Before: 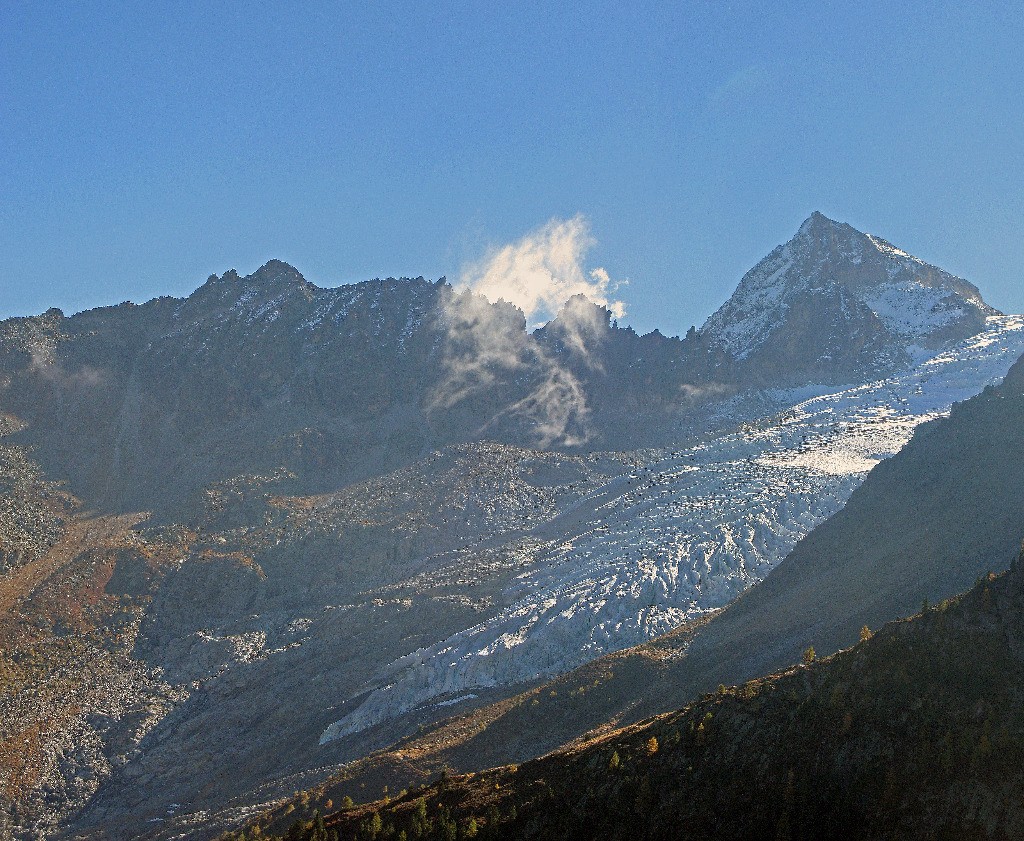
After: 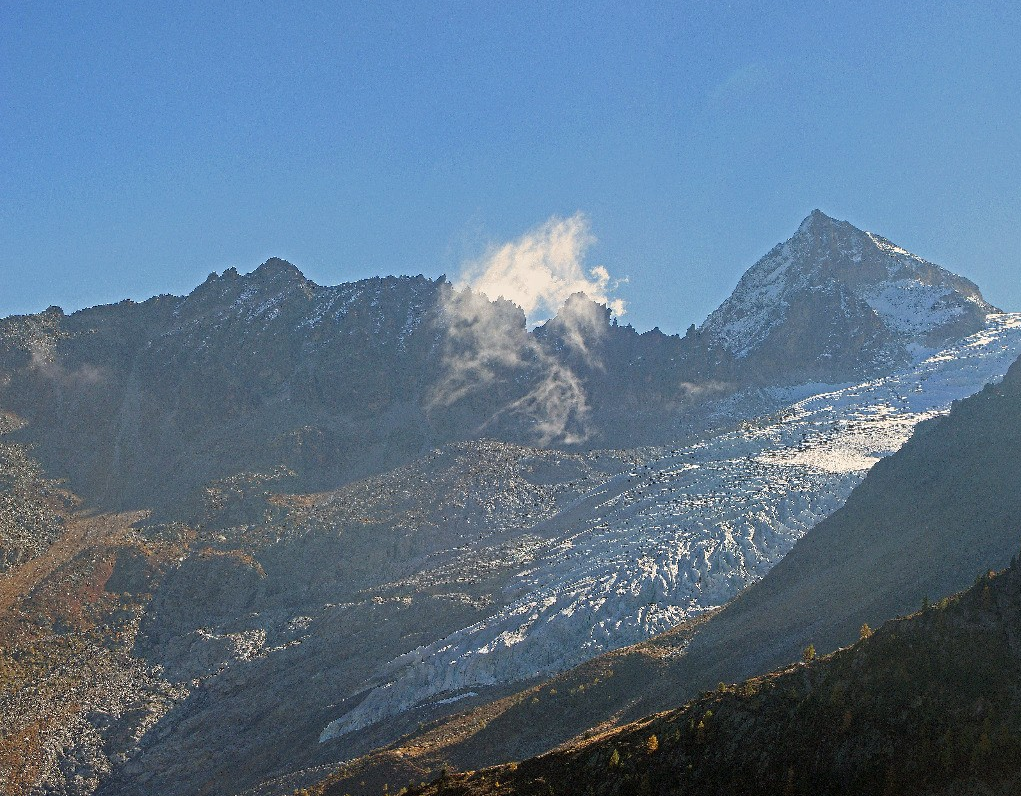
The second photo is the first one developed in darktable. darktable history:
crop: top 0.262%, right 0.256%, bottom 5.066%
